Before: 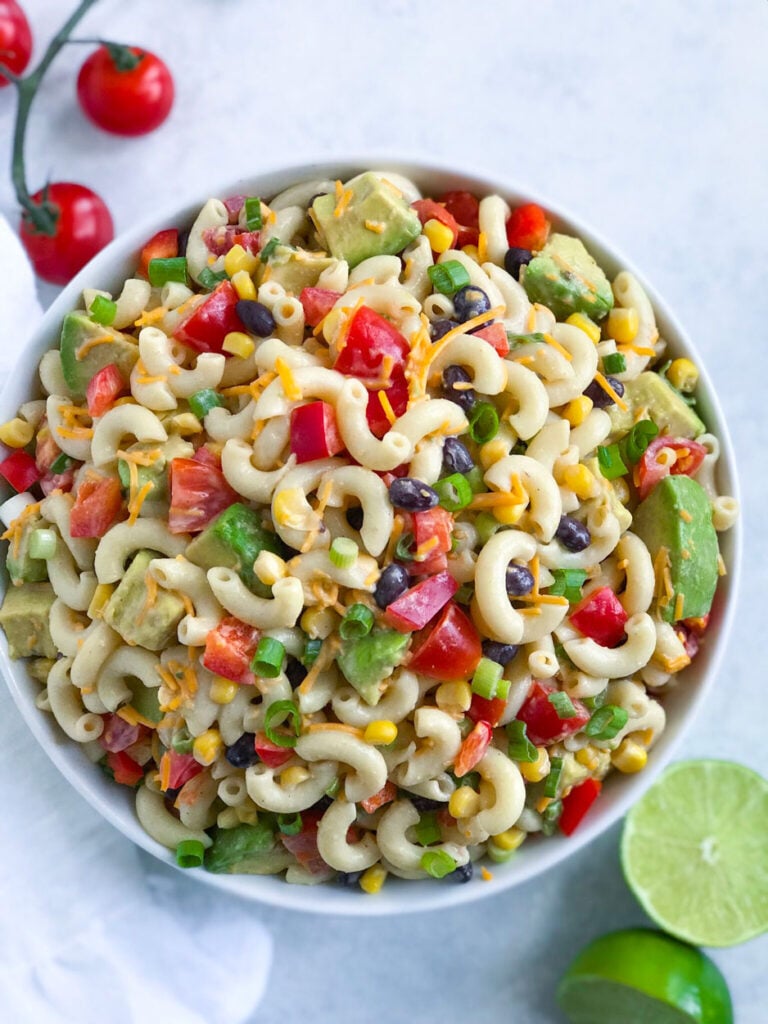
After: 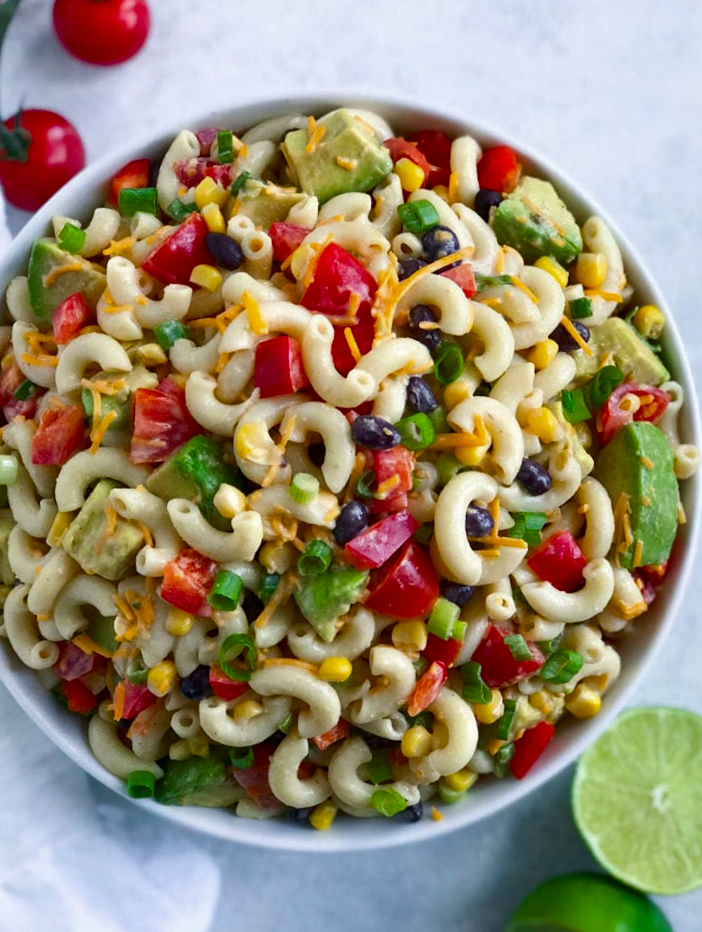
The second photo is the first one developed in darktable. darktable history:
crop and rotate: angle -1.87°, left 3.111%, top 4.357%, right 1.477%, bottom 0.622%
contrast brightness saturation: brightness -0.195, saturation 0.08
